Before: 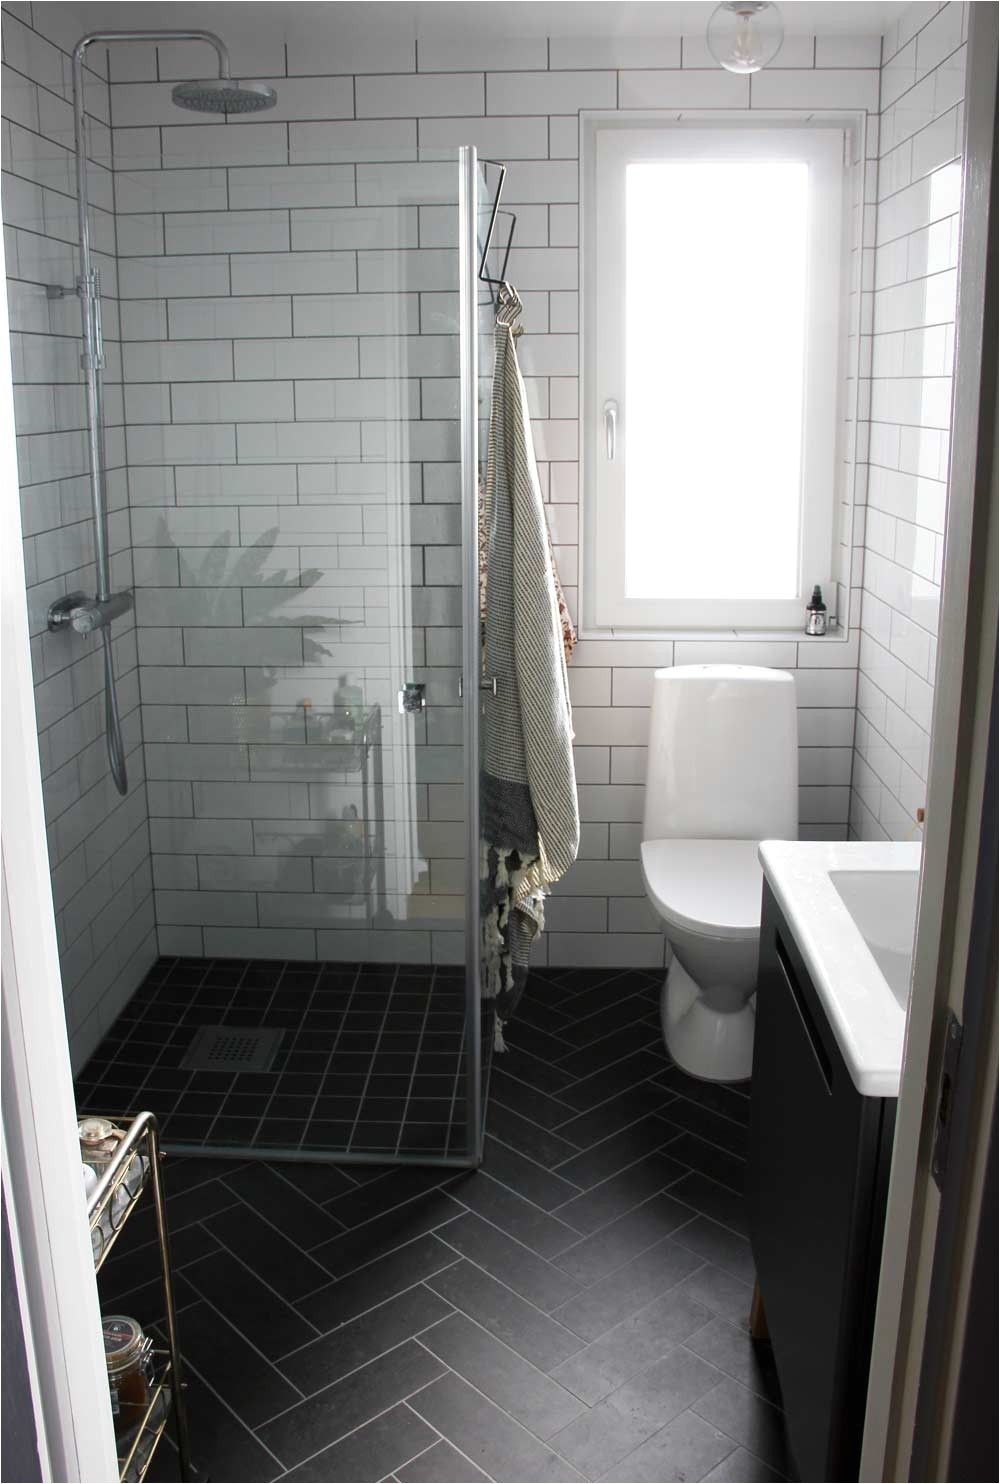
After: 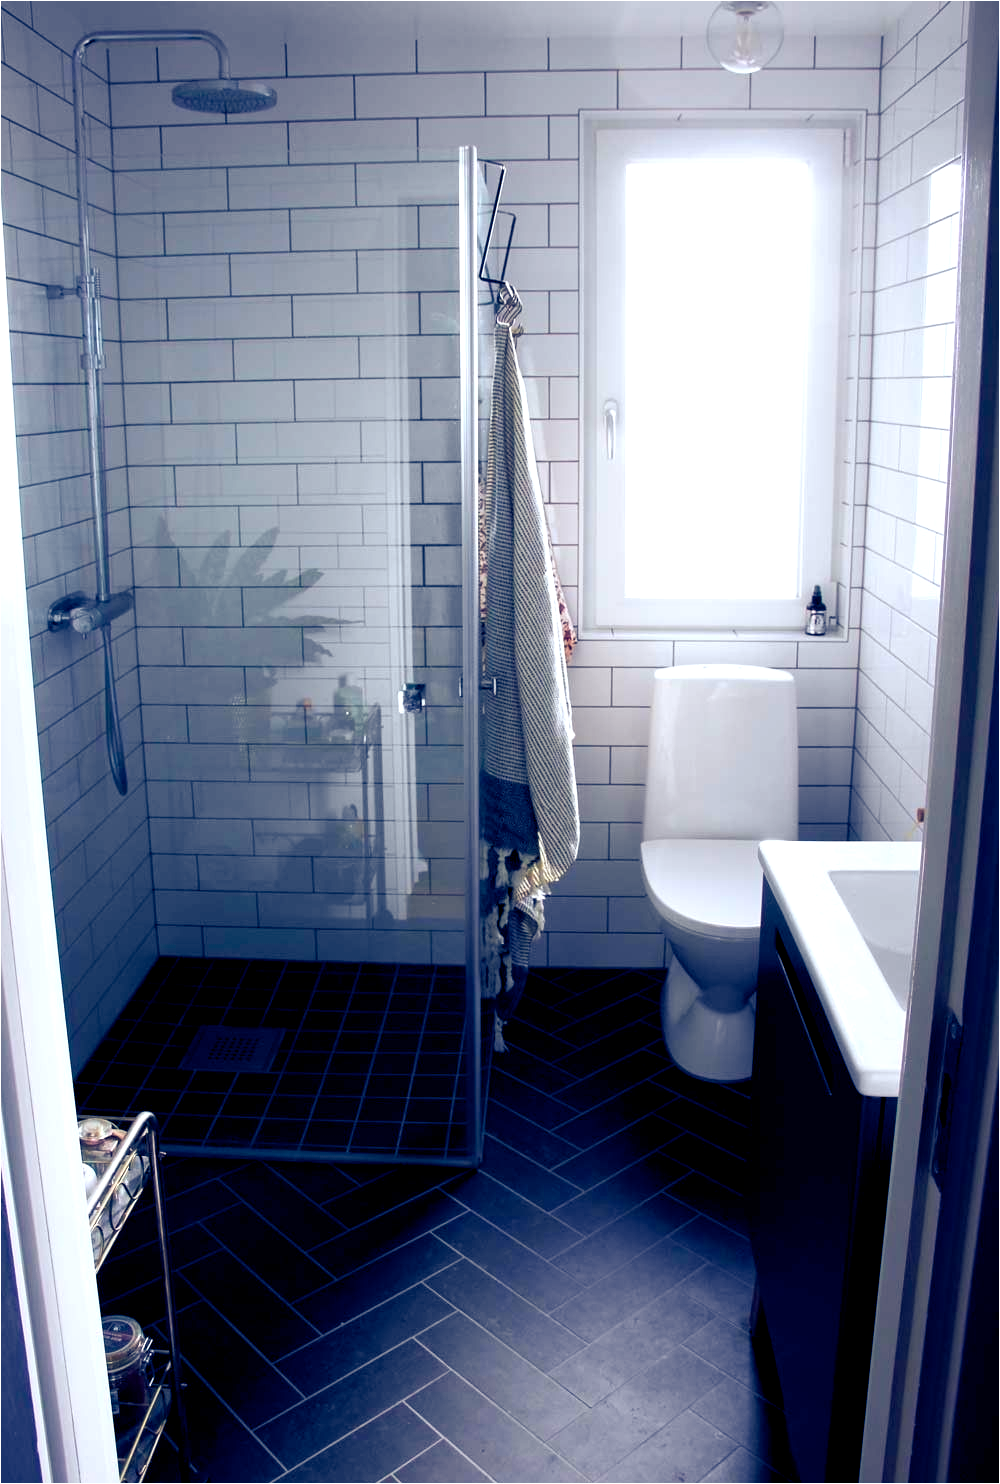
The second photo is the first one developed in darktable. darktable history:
color zones: curves: ch1 [(0.24, 0.634) (0.75, 0.5)]; ch2 [(0.253, 0.437) (0.745, 0.491)], mix 102.12%
color balance rgb: shadows lift › luminance -41.13%, shadows lift › chroma 14.13%, shadows lift › hue 260°, power › luminance -3.76%, power › chroma 0.56%, power › hue 40.37°, highlights gain › luminance 16.81%, highlights gain › chroma 2.94%, highlights gain › hue 260°, global offset › luminance -0.29%, global offset › chroma 0.31%, global offset › hue 260°, perceptual saturation grading › global saturation 20%, perceptual saturation grading › highlights -13.92%, perceptual saturation grading › shadows 50%
